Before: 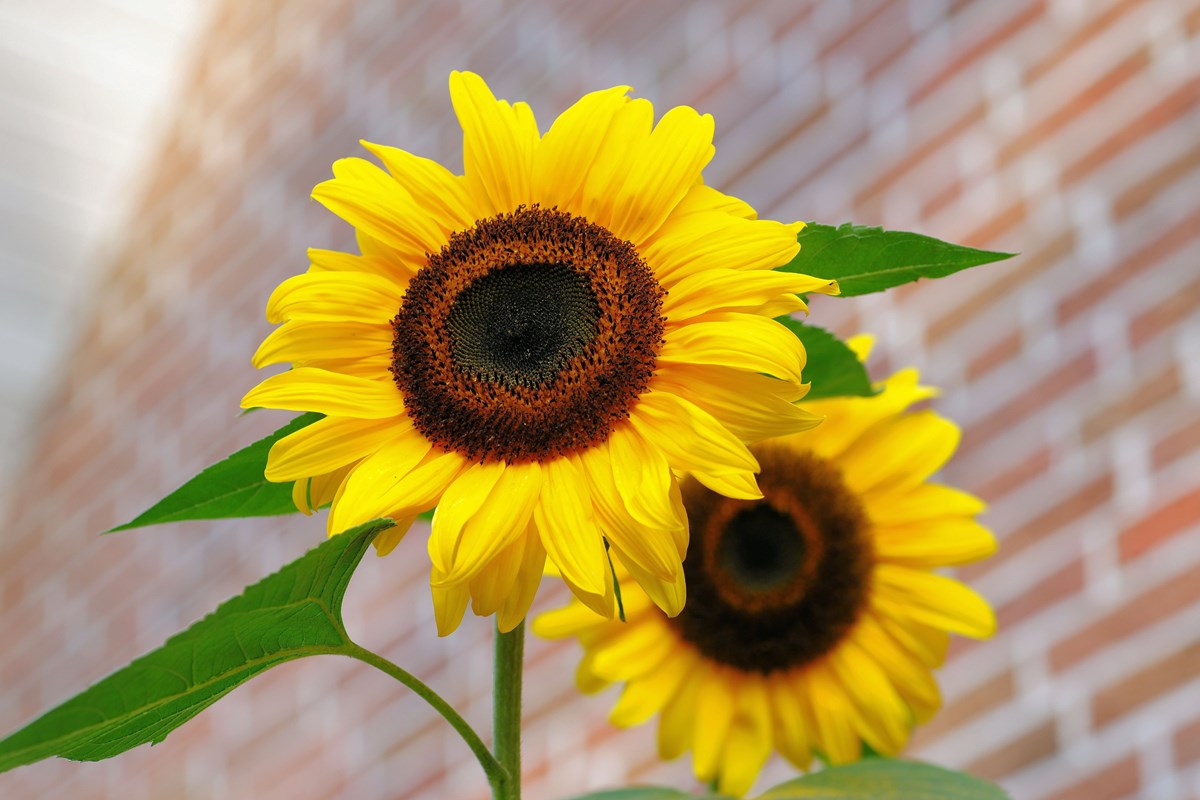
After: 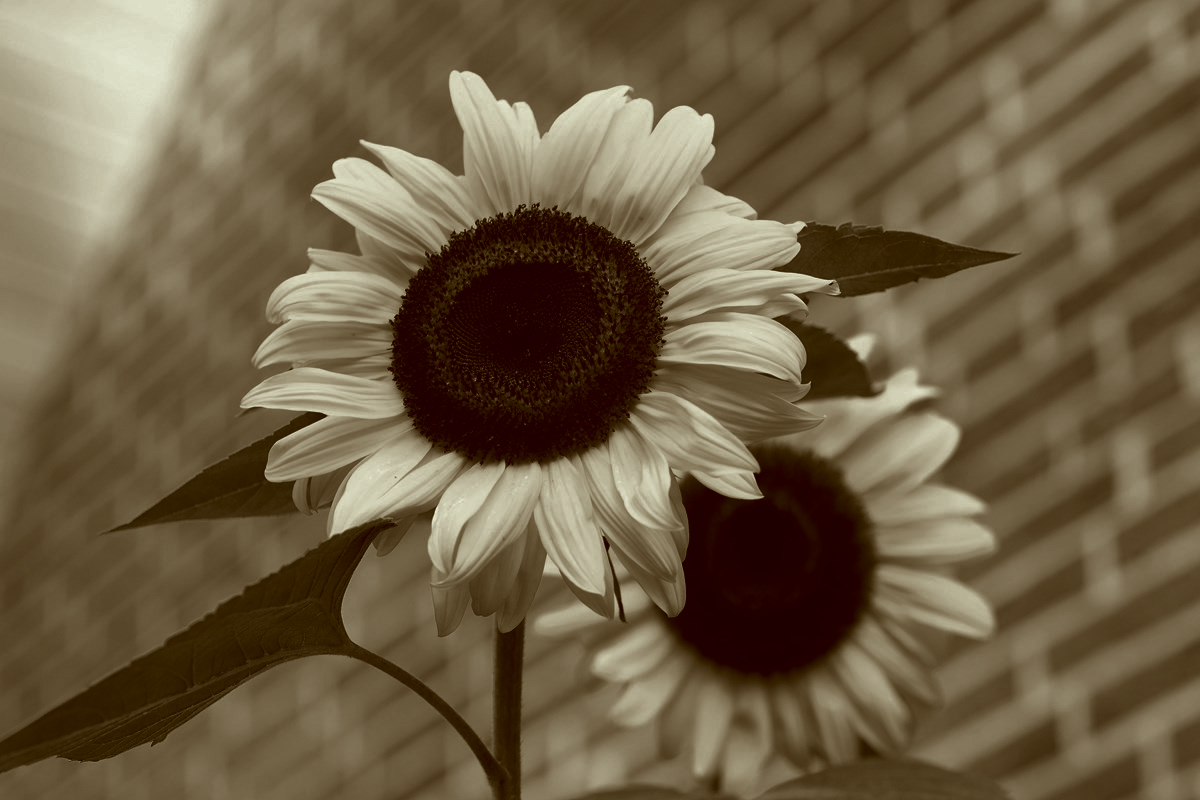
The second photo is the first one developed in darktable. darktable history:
contrast brightness saturation: contrast -0.034, brightness -0.604, saturation -0.988
color correction: highlights a* -5.5, highlights b* 9.8, shadows a* 9.45, shadows b* 24.64
